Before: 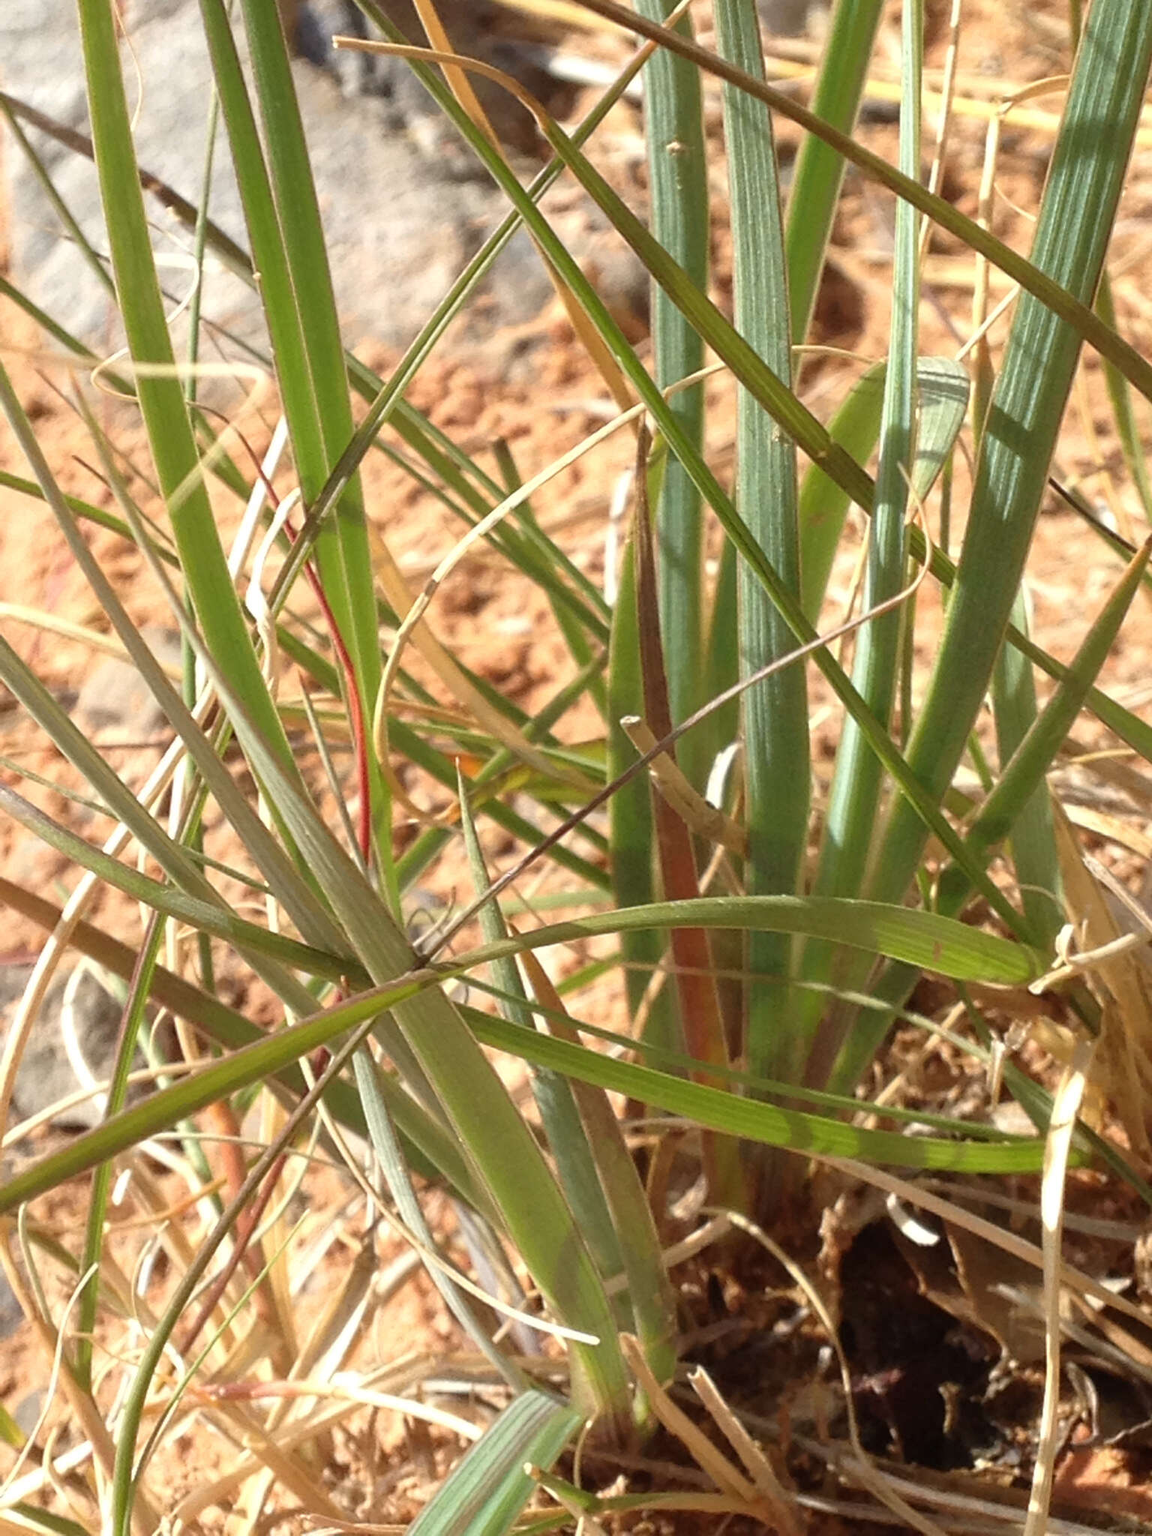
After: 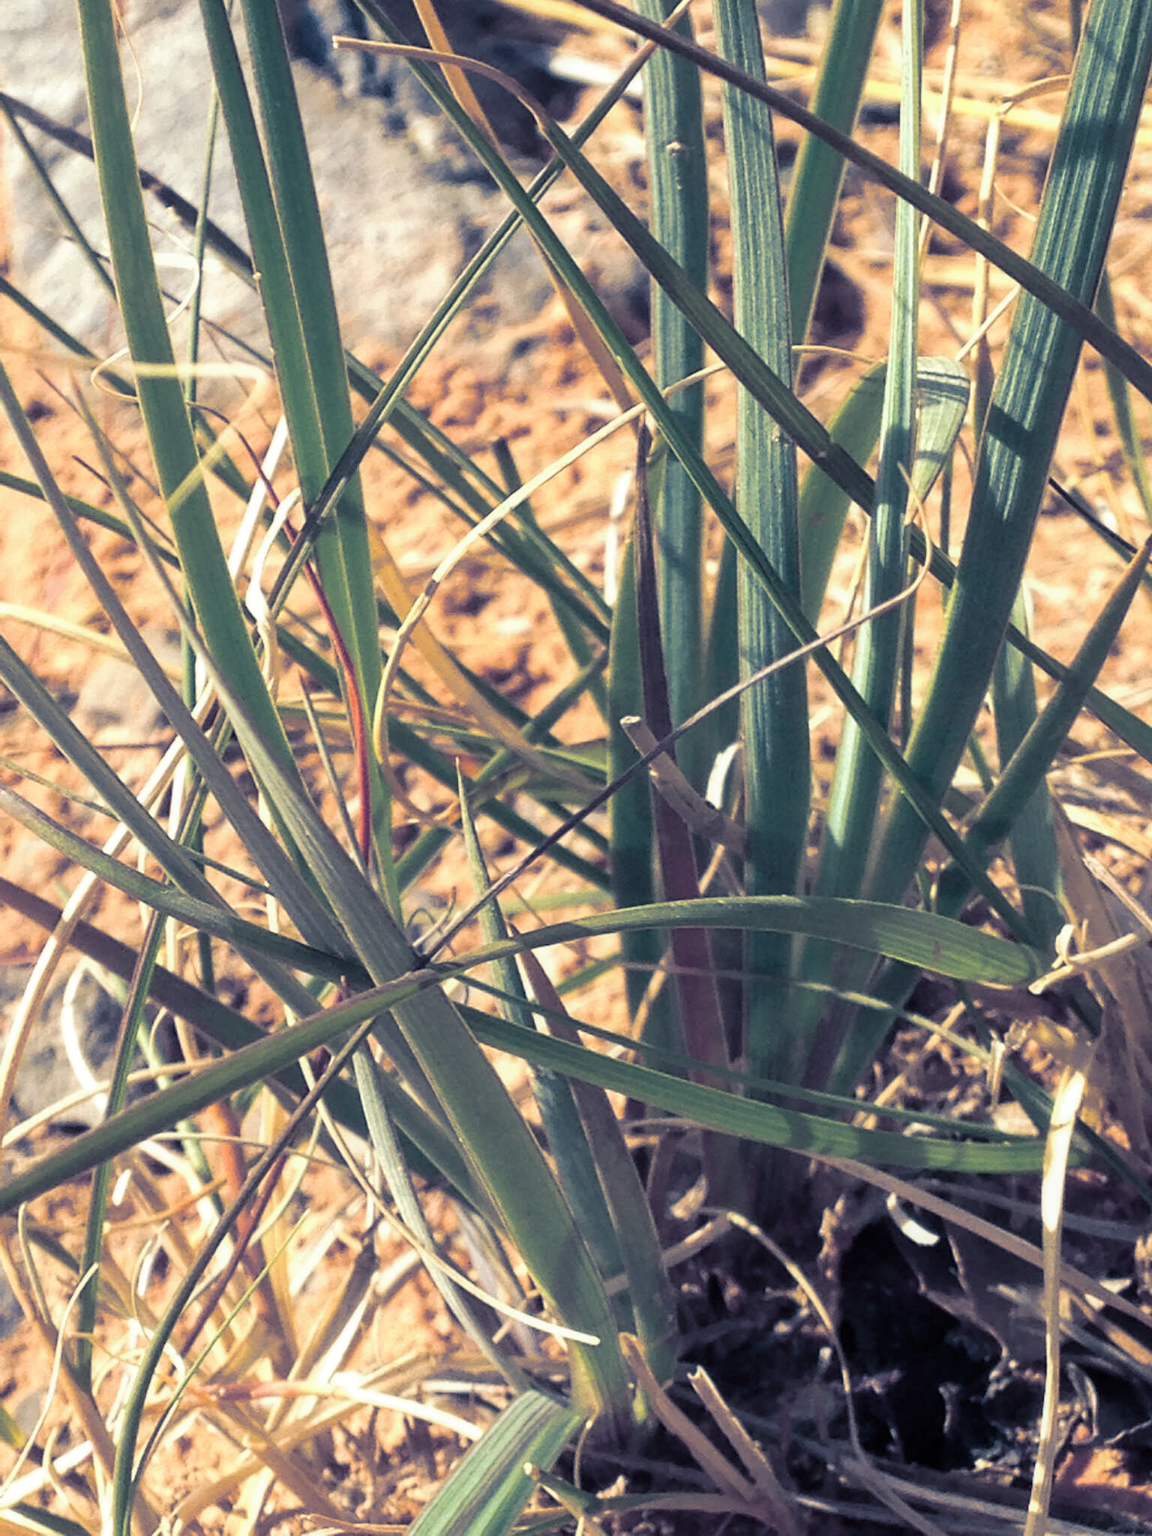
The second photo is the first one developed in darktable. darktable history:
local contrast: highlights 61%, shadows 106%, detail 107%, midtone range 0.529
split-toning: shadows › hue 226.8°, shadows › saturation 0.84
